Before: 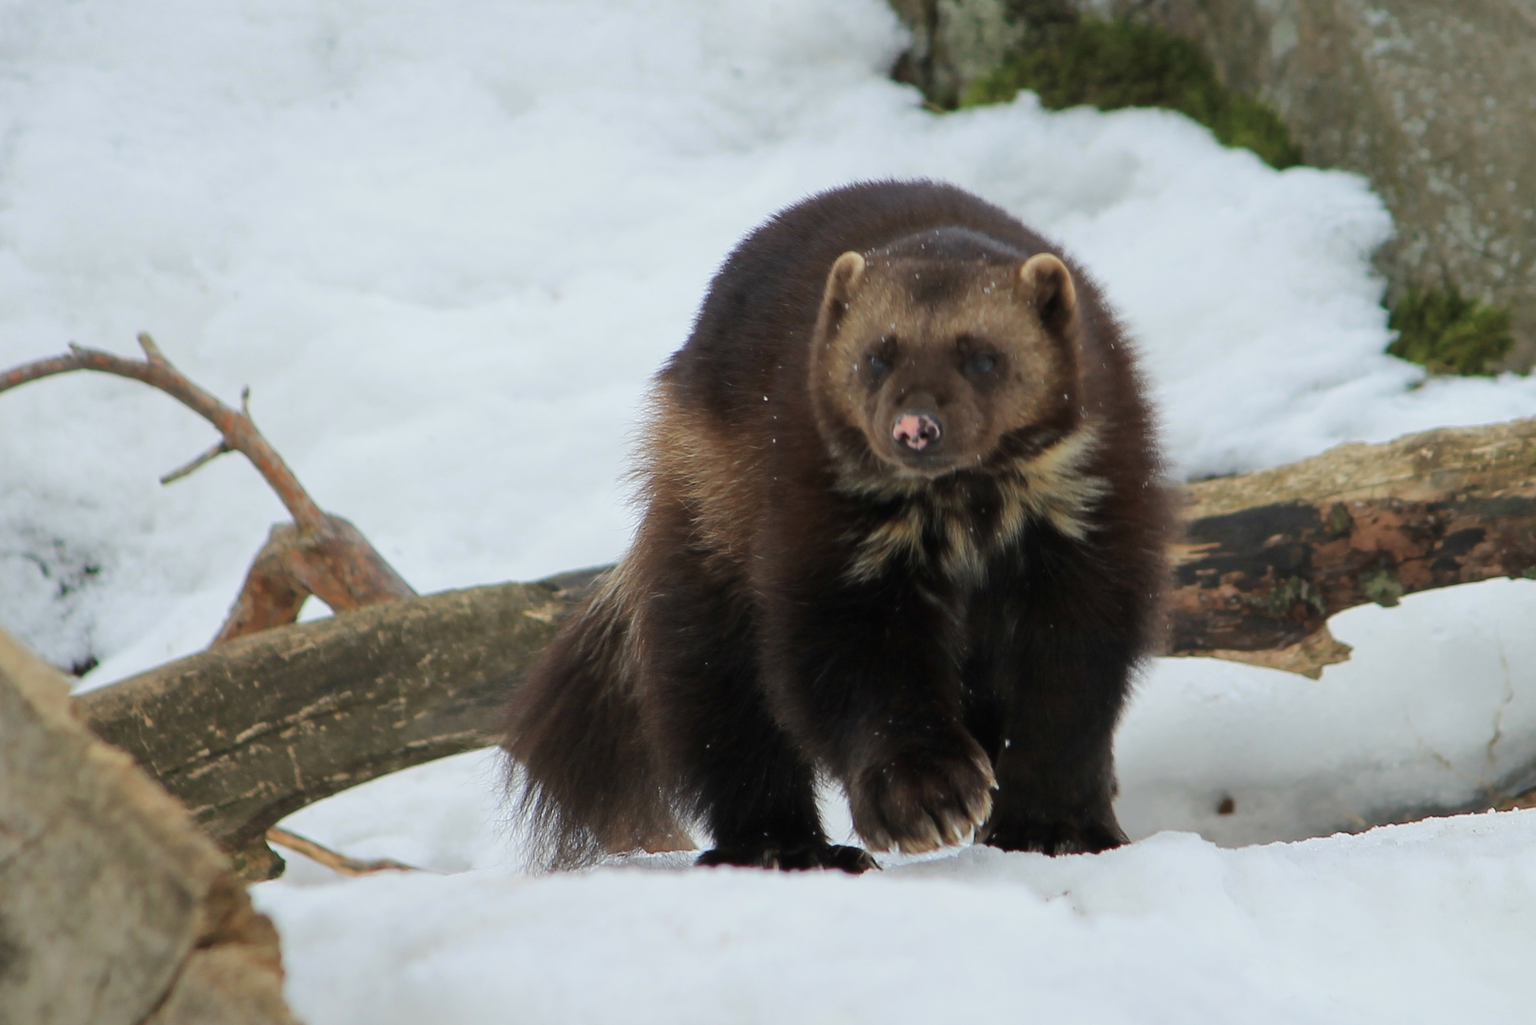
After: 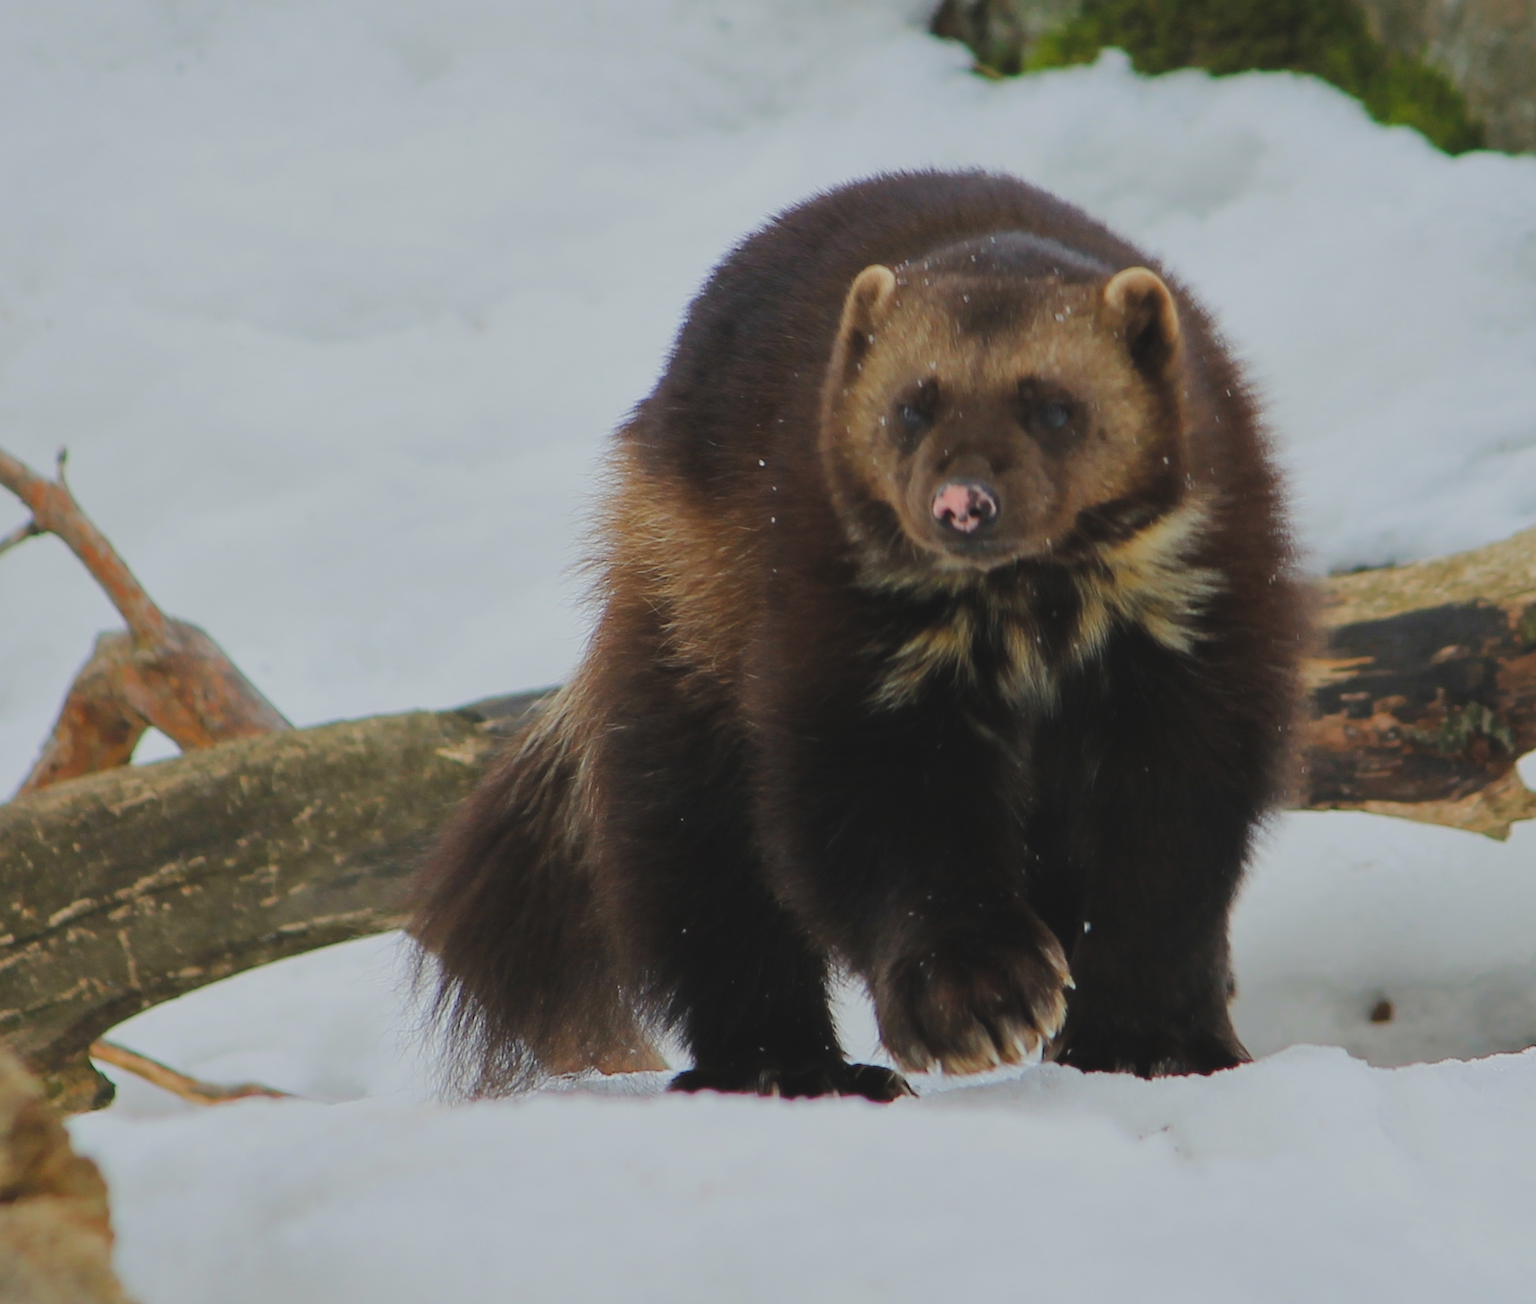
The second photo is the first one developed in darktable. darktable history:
filmic rgb: black relative exposure -7.65 EV, white relative exposure 4.56 EV, hardness 3.61, contrast 1.056
crop and rotate: left 13.026%, top 5.404%, right 12.63%
exposure: black level correction -0.015, exposure -0.128 EV, compensate exposure bias true, compensate highlight preservation false
shadows and highlights: shadows 8.3, white point adjustment 1.05, highlights -38.64
color balance rgb: global offset › luminance 0.508%, perceptual saturation grading › global saturation 20%, perceptual saturation grading › highlights -25.185%, perceptual saturation grading › shadows 49.293%, global vibrance 20%
